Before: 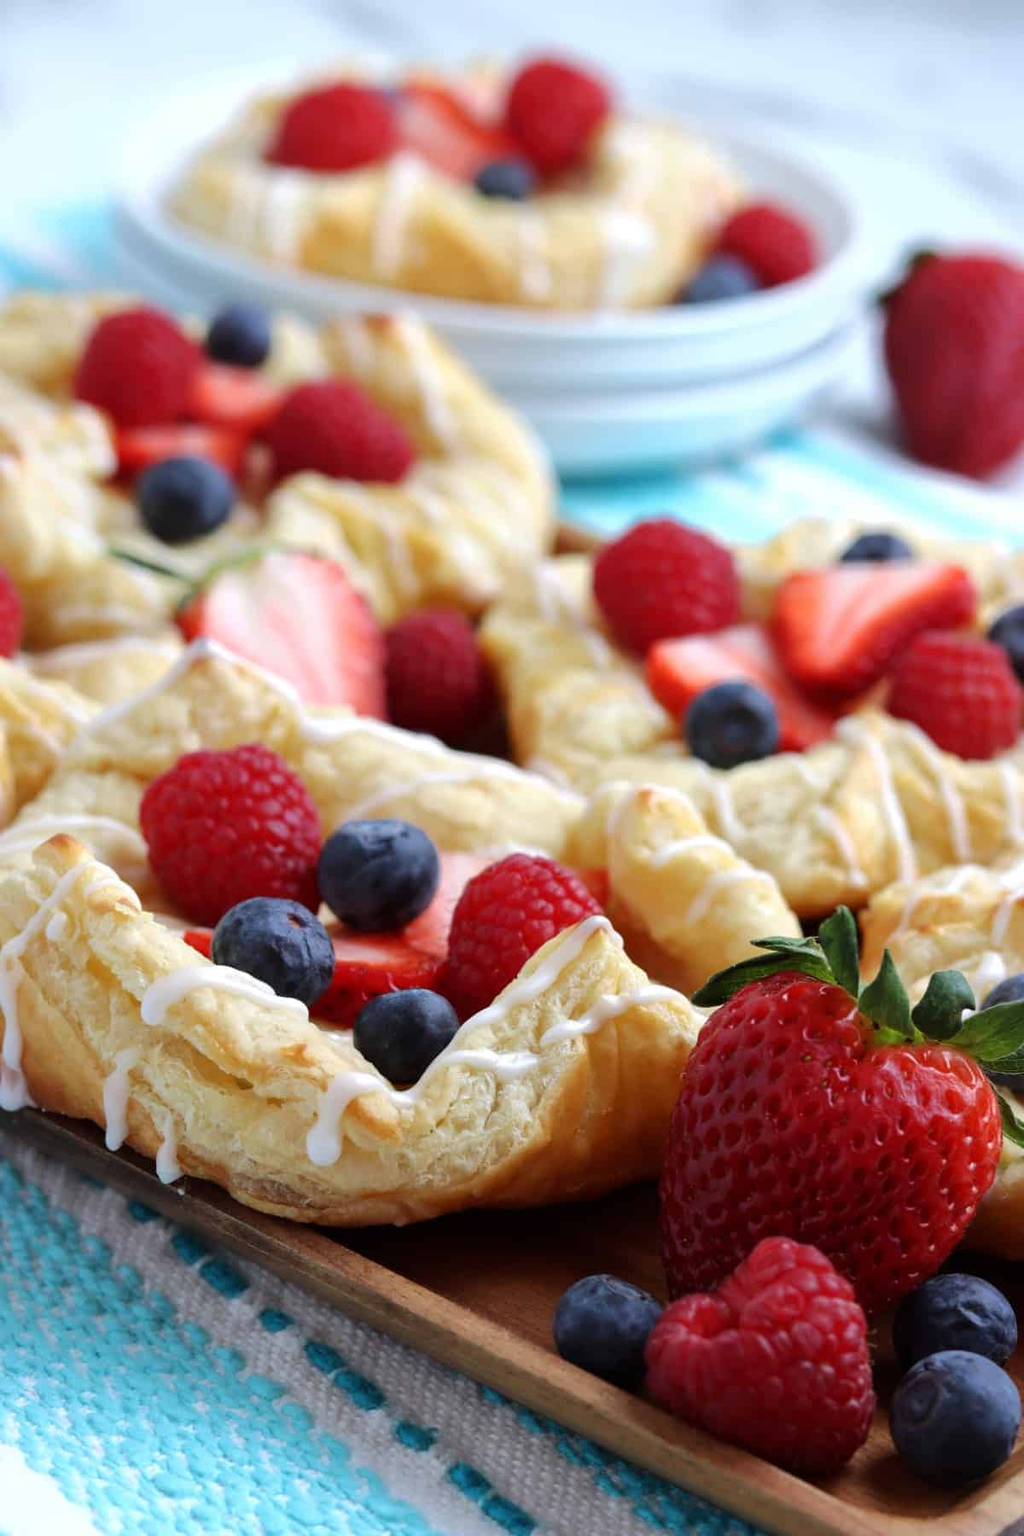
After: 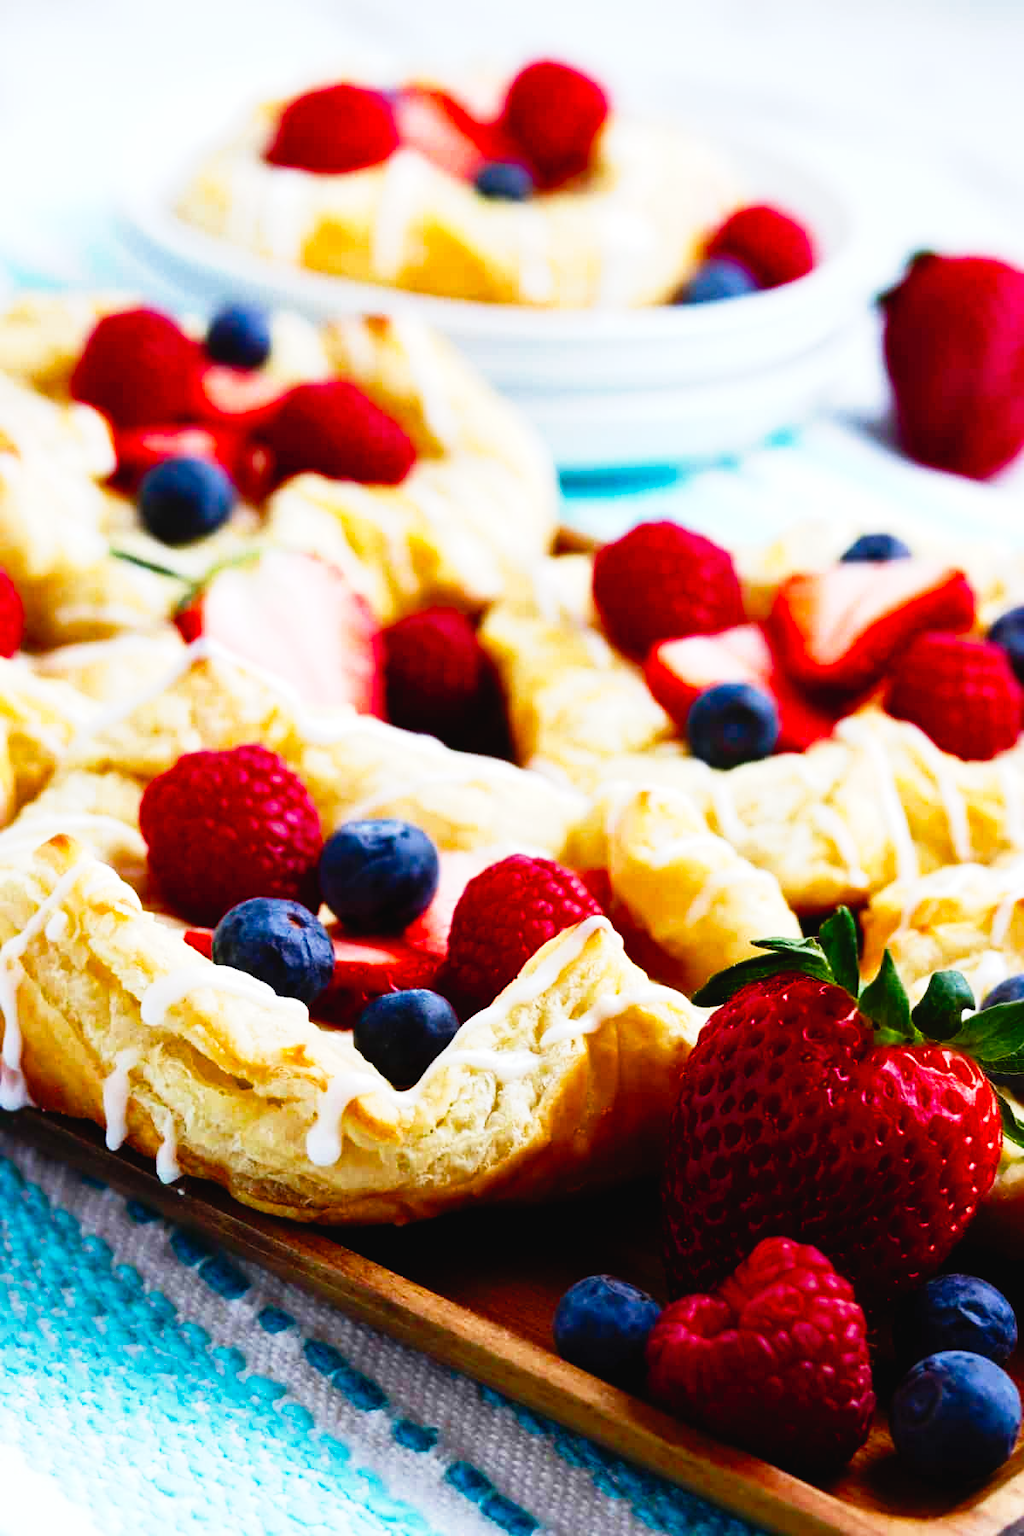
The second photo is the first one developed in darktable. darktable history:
color balance rgb: linear chroma grading › shadows 16.413%, perceptual saturation grading › global saturation 0.672%, perceptual saturation grading › mid-tones 6.085%, perceptual saturation grading › shadows 71.933%, perceptual brilliance grading › highlights 14.535%, perceptual brilliance grading › mid-tones -5.643%, perceptual brilliance grading › shadows -27.155%
tone curve: curves: ch0 [(0, 0.023) (0.113, 0.084) (0.285, 0.301) (0.673, 0.796) (0.845, 0.932) (0.994, 0.971)]; ch1 [(0, 0) (0.456, 0.437) (0.498, 0.5) (0.57, 0.559) (0.631, 0.639) (1, 1)]; ch2 [(0, 0) (0.417, 0.44) (0.46, 0.453) (0.502, 0.507) (0.55, 0.57) (0.67, 0.712) (1, 1)], preserve colors none
exposure: black level correction 0.002, compensate highlight preservation false
contrast brightness saturation: contrast 0.044, saturation 0.164
